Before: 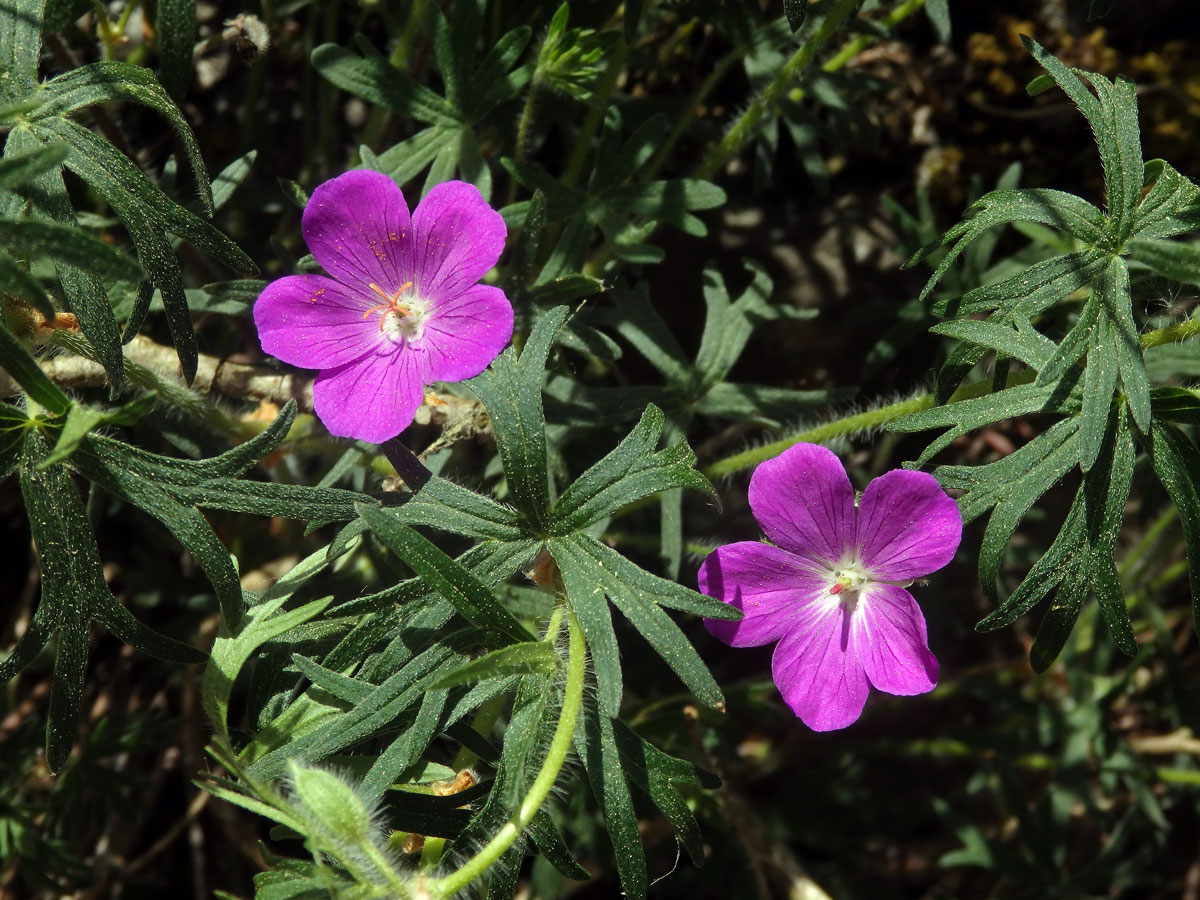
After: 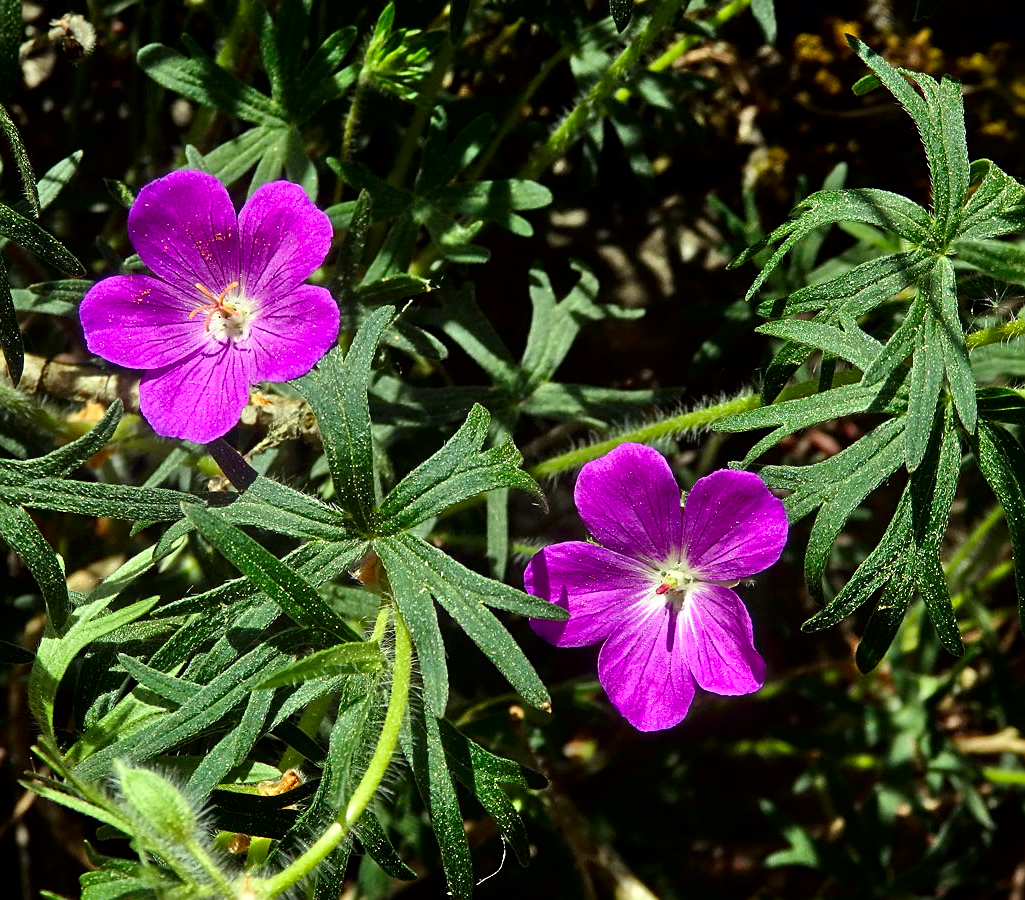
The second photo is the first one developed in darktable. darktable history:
contrast brightness saturation: contrast 0.193, brightness -0.113, saturation 0.213
tone equalizer: -7 EV 0.148 EV, -6 EV 0.628 EV, -5 EV 1.14 EV, -4 EV 1.36 EV, -3 EV 1.16 EV, -2 EV 0.6 EV, -1 EV 0.167 EV
crop and rotate: left 14.535%
sharpen: on, module defaults
